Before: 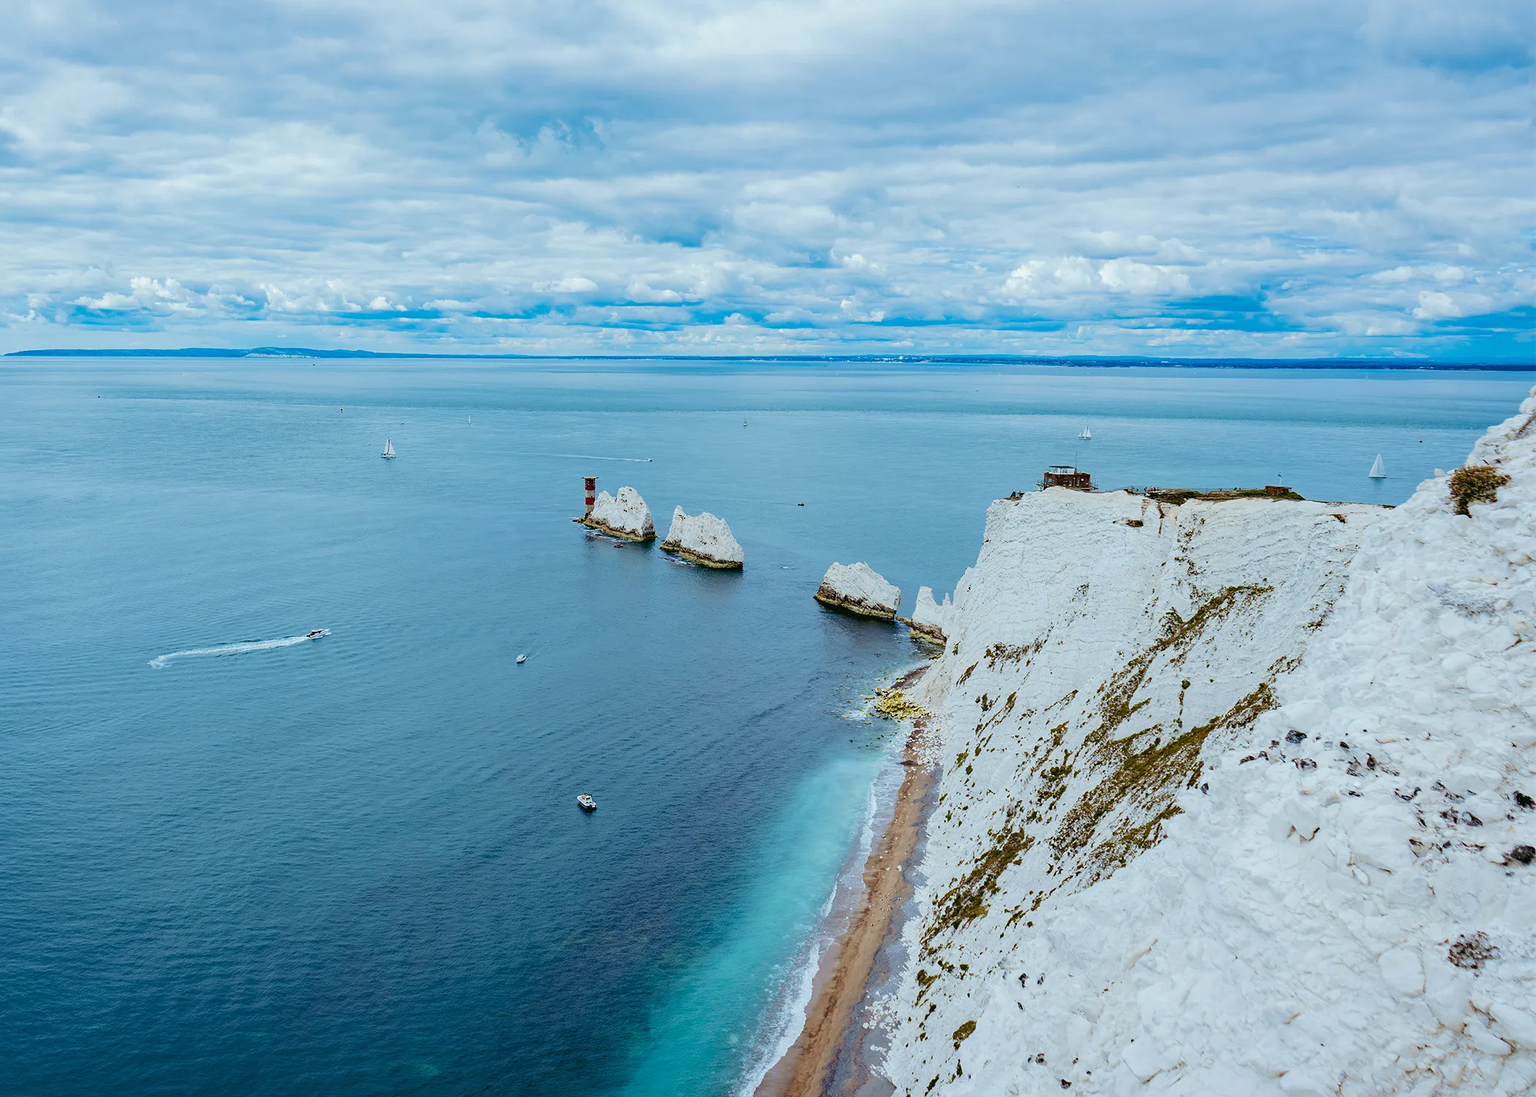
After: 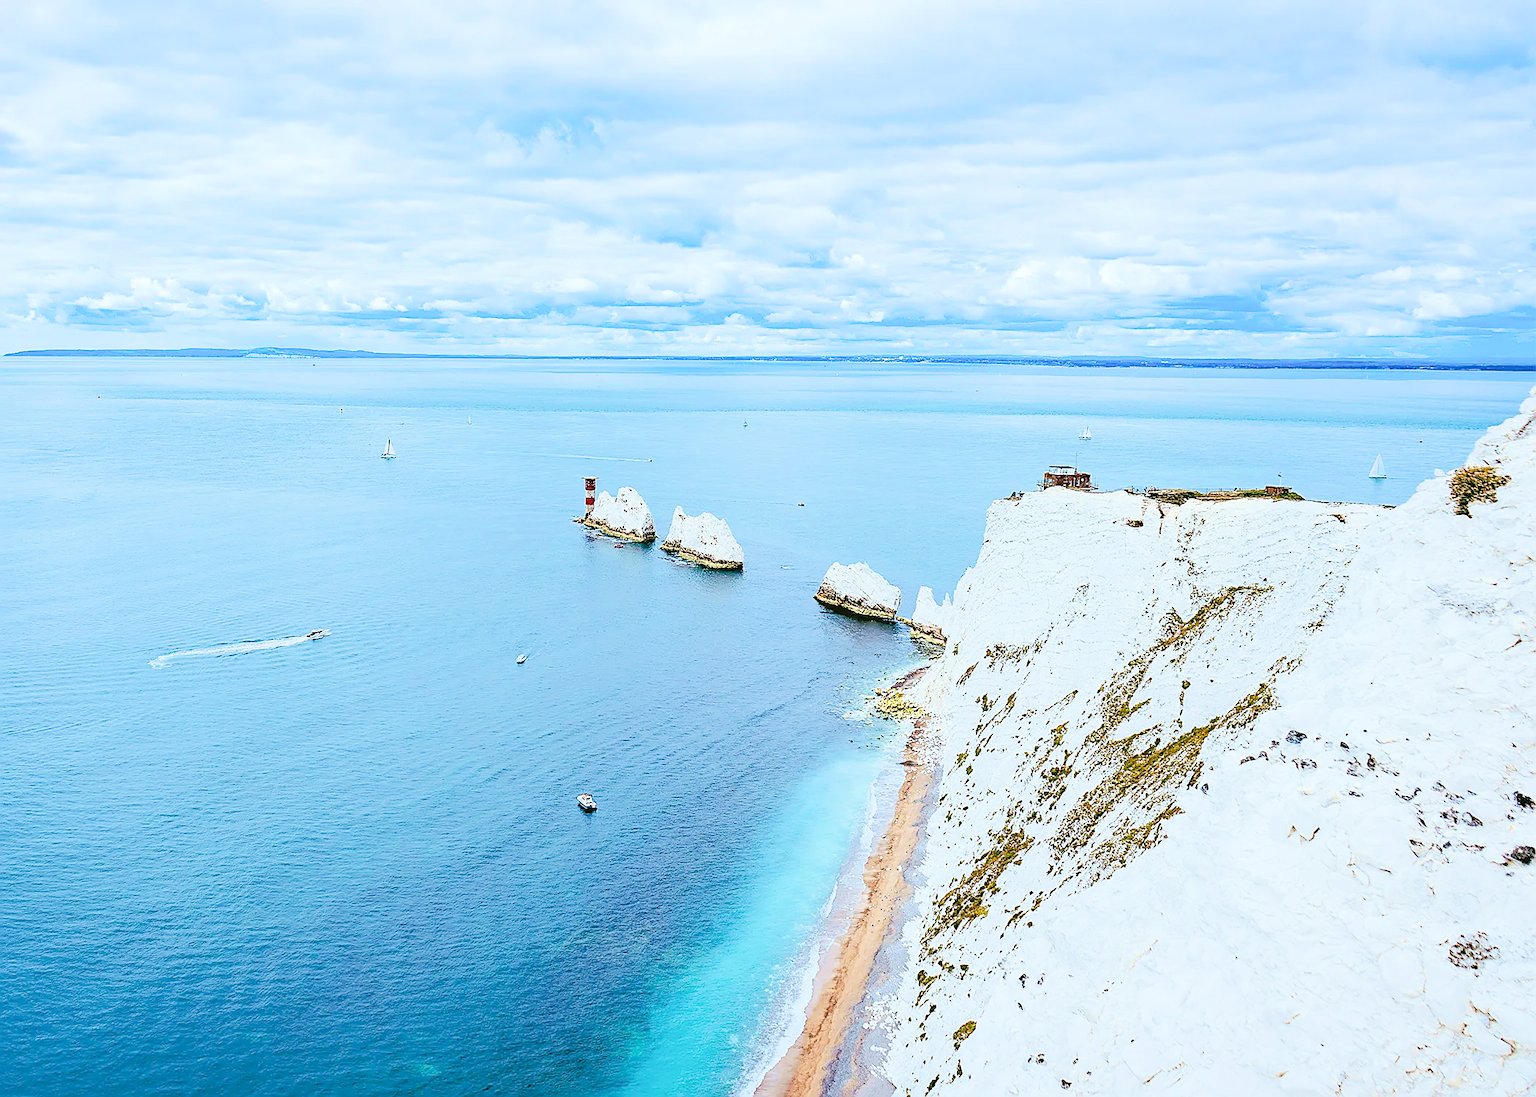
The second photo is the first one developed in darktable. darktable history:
exposure: black level correction 0, exposure 2.088 EV, compensate exposure bias true, compensate highlight preservation false
color balance rgb: perceptual saturation grading › global saturation 10%, global vibrance 10%
sharpen: radius 1.4, amount 1.25, threshold 0.7
filmic rgb: black relative exposure -7.65 EV, white relative exposure 4.56 EV, hardness 3.61
